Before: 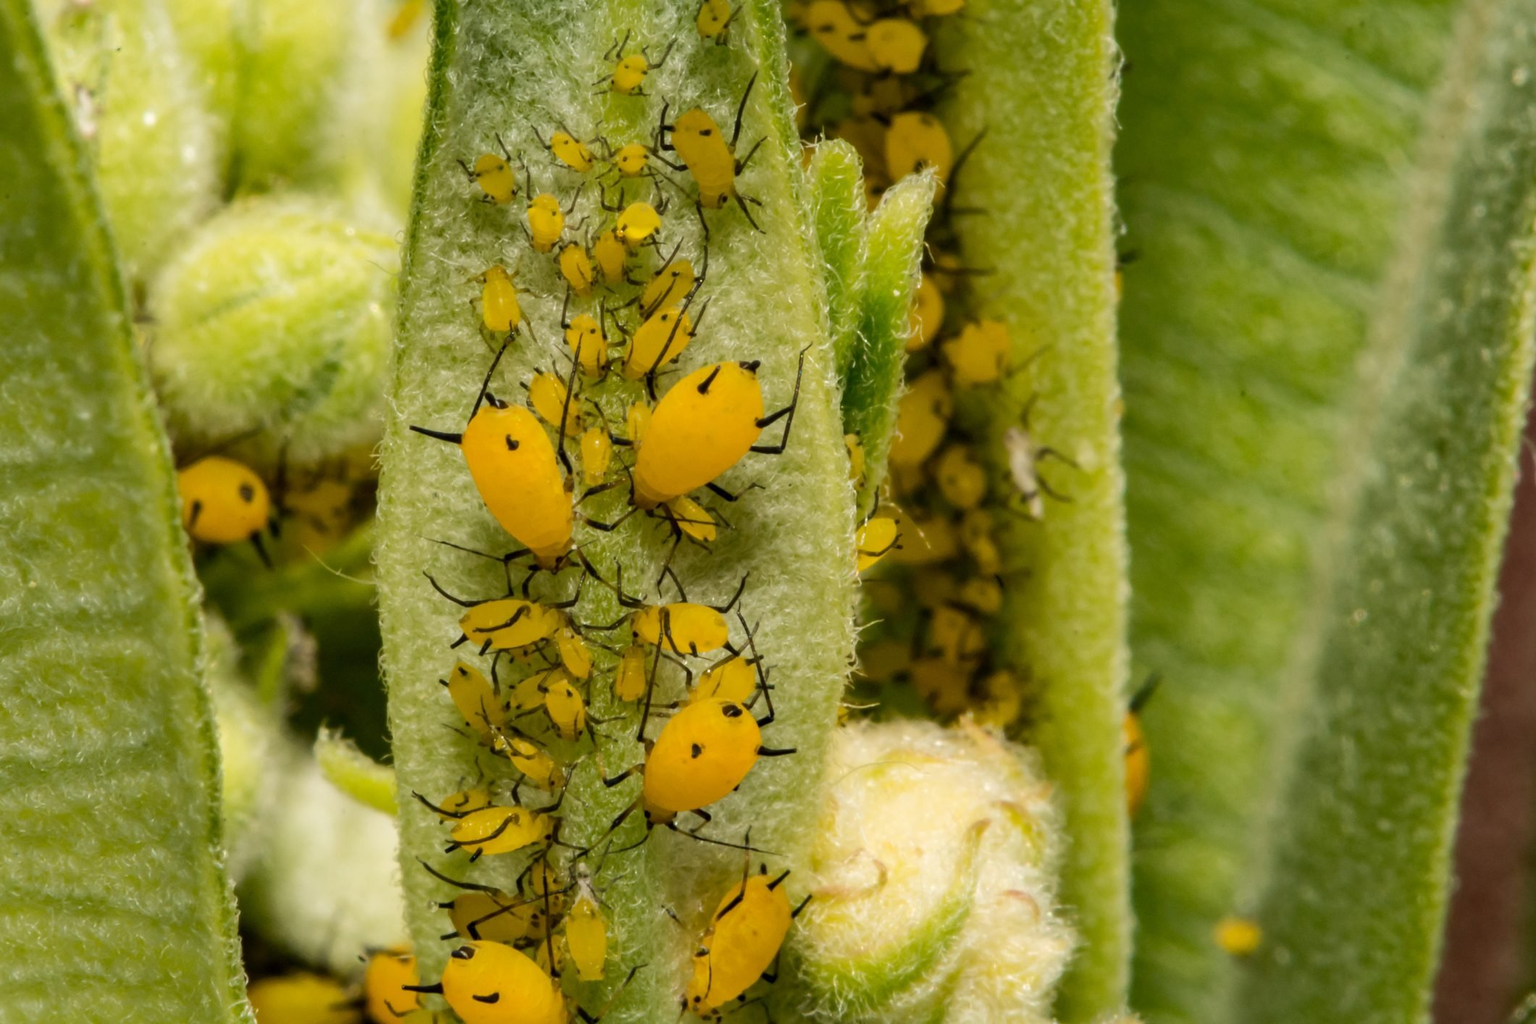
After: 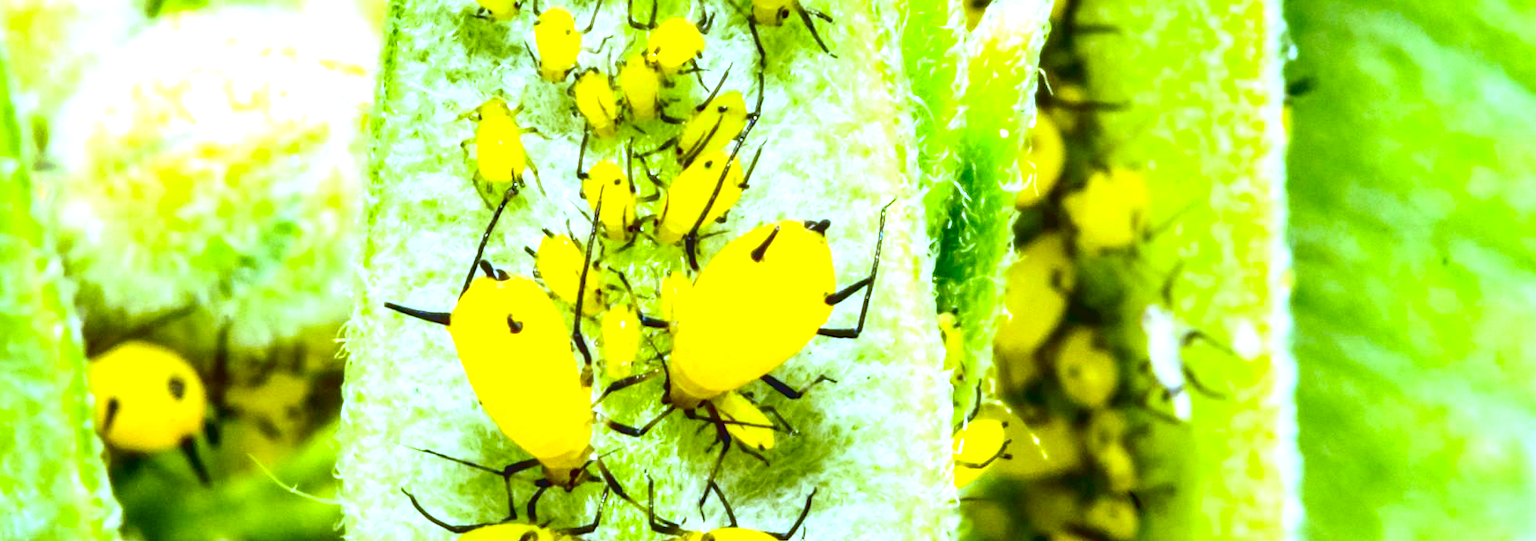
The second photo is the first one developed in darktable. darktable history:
exposure: black level correction 0.005, exposure 2.084 EV, compensate highlight preservation false
white balance: red 0.766, blue 1.537
contrast brightness saturation: contrast 0.21, brightness -0.11, saturation 0.21
crop: left 7.036%, top 18.398%, right 14.379%, bottom 40.043%
local contrast: detail 110%
